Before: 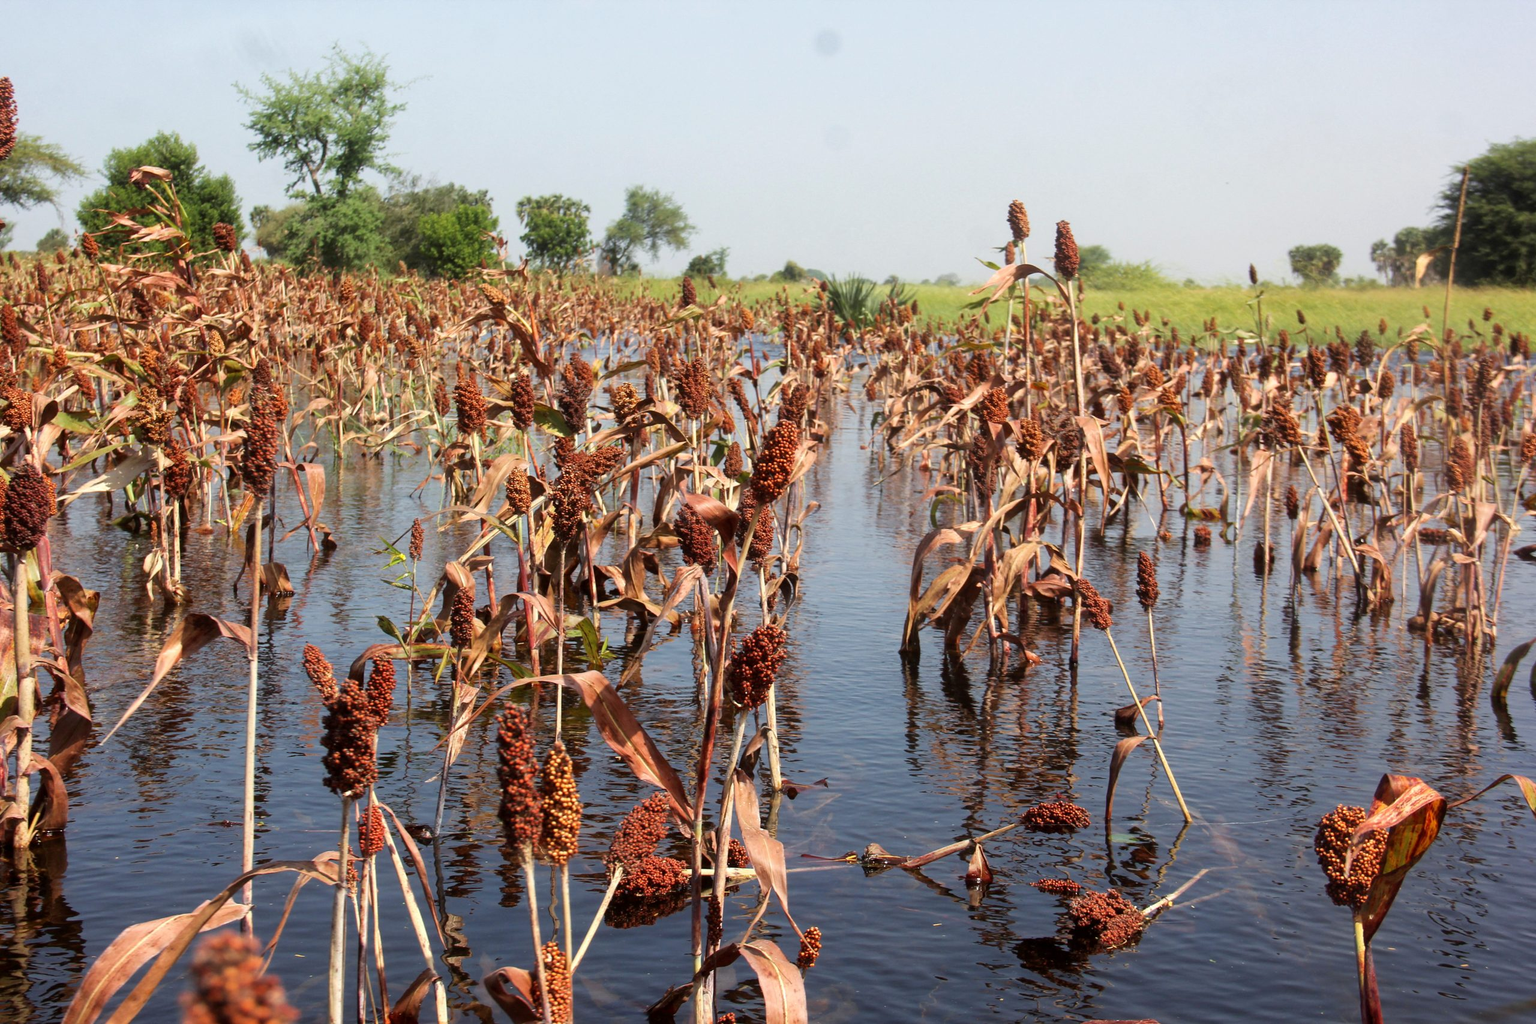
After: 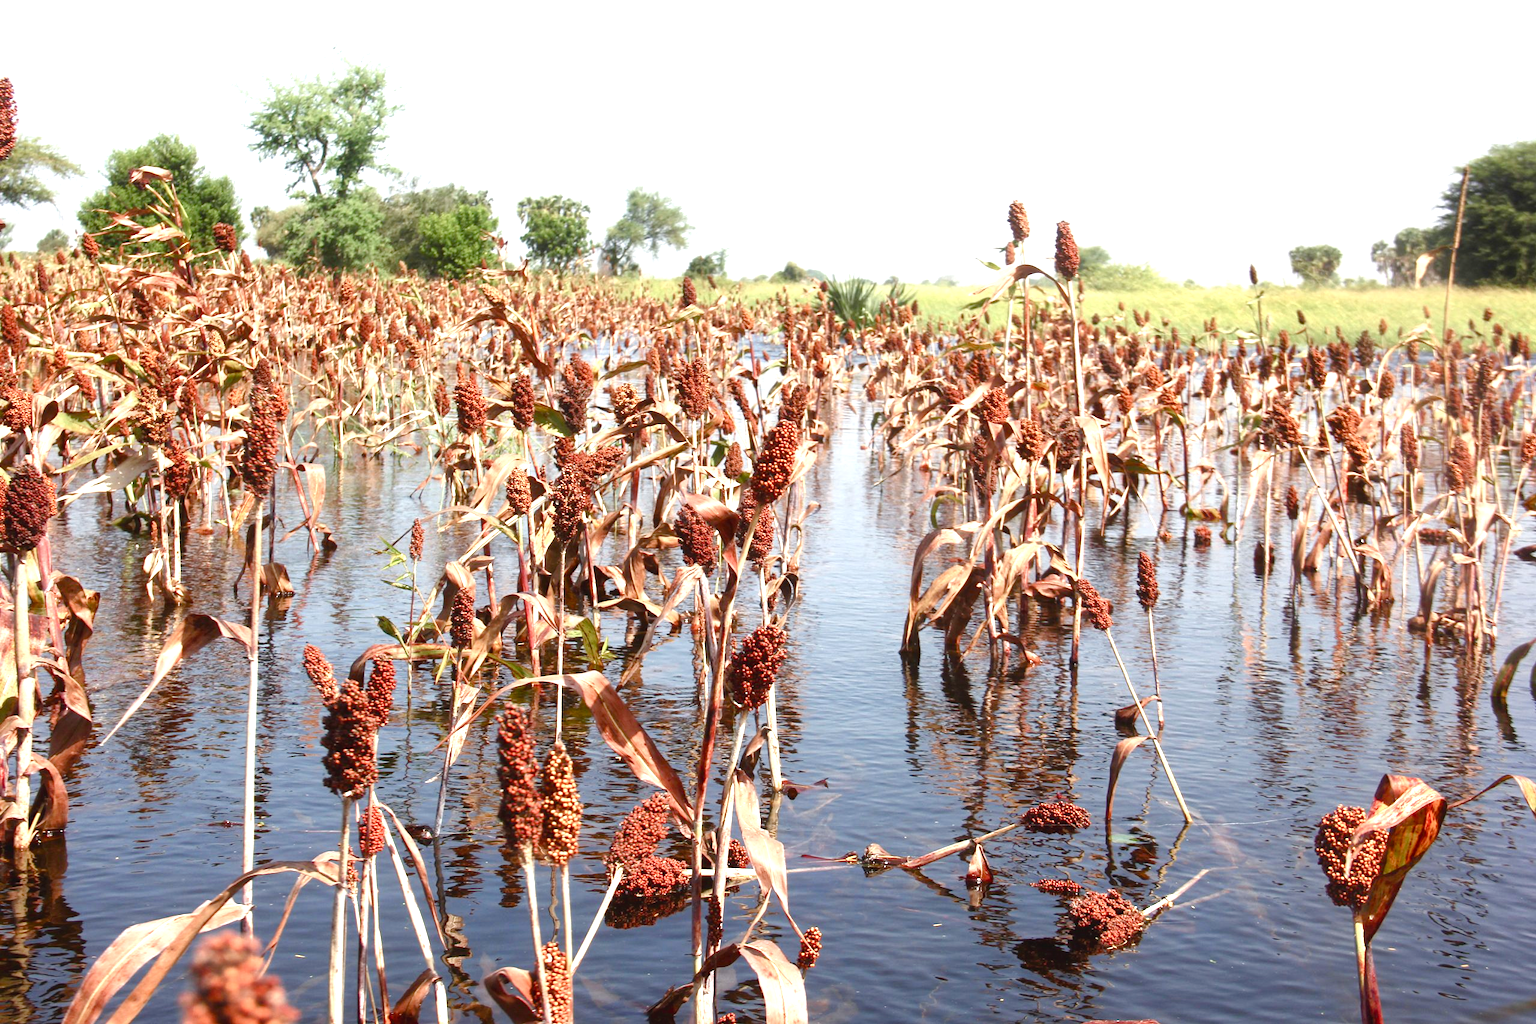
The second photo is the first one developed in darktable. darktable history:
color balance rgb: global offset › luminance 0.472%, linear chroma grading › global chroma 0.577%, perceptual saturation grading › global saturation 20%, perceptual saturation grading › highlights -49.668%, perceptual saturation grading › shadows 25.622%
exposure: black level correction 0, exposure 1 EV, compensate highlight preservation false
